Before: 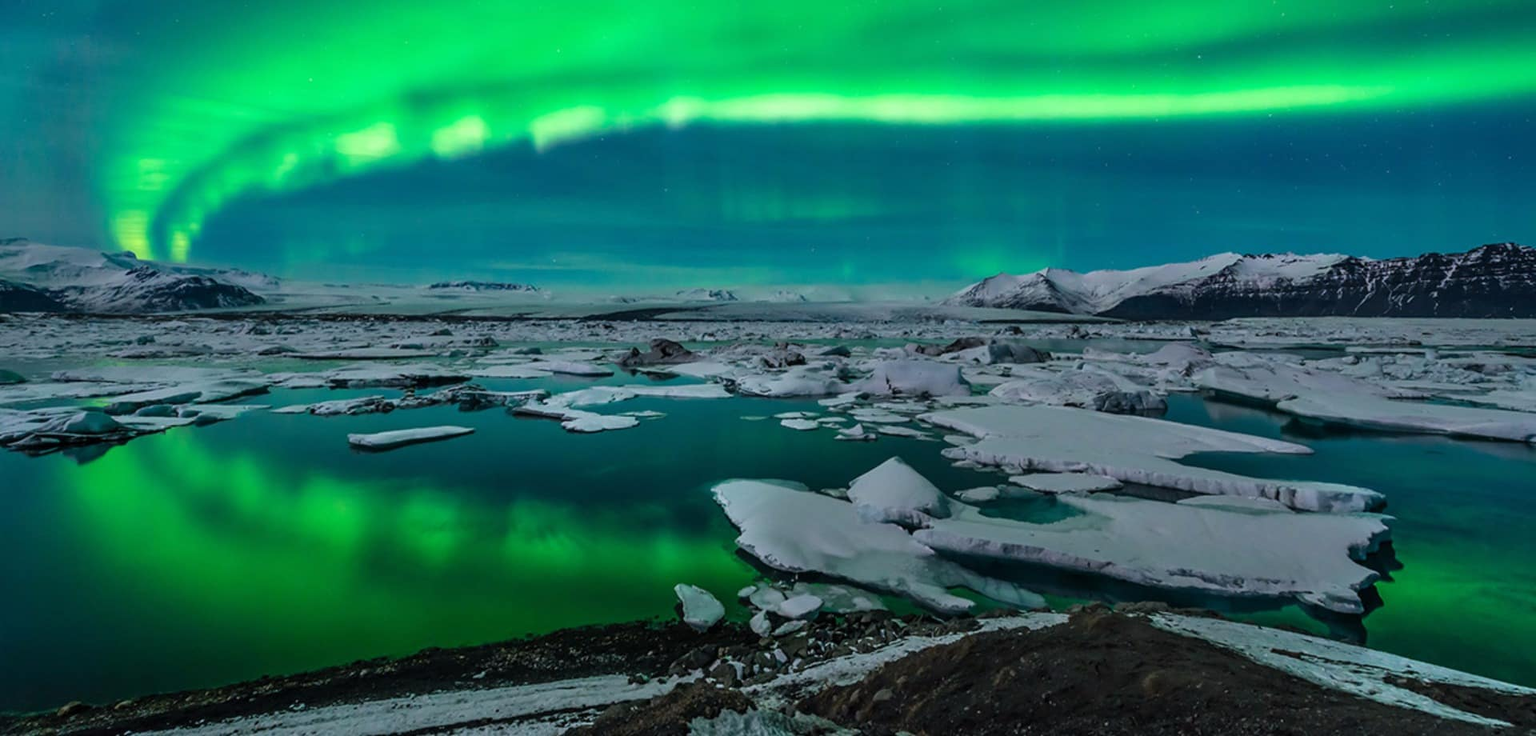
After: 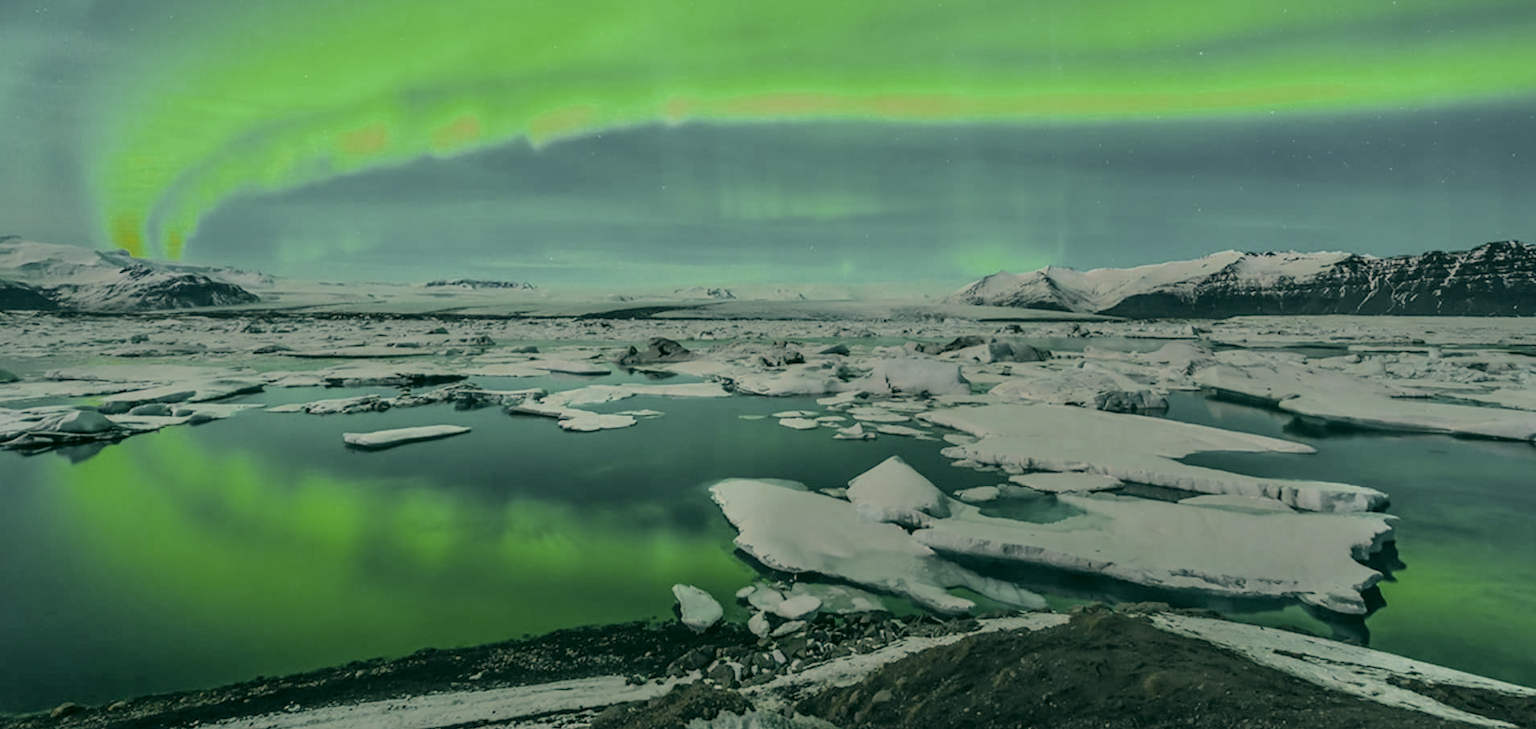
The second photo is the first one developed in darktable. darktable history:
exposure: exposure 0.203 EV
levels: mode automatic, levels [0.093, 0.434, 0.988]
crop: left 0.473%, top 0.629%, right 0.21%, bottom 0.897%
color zones: curves: ch0 [(0, 0.48) (0.209, 0.398) (0.305, 0.332) (0.429, 0.493) (0.571, 0.5) (0.714, 0.5) (0.857, 0.5) (1, 0.48)]; ch1 [(0, 0.736) (0.143, 0.625) (0.225, 0.371) (0.429, 0.256) (0.571, 0.241) (0.714, 0.213) (0.857, 0.48) (1, 0.736)]; ch2 [(0, 0.448) (0.143, 0.498) (0.286, 0.5) (0.429, 0.5) (0.571, 0.5) (0.714, 0.5) (0.857, 0.5) (1, 0.448)]
contrast brightness saturation: brightness 0.146
base curve: preserve colors none
color correction: highlights a* 5.64, highlights b* 32.87, shadows a* -26.09, shadows b* 3.71
